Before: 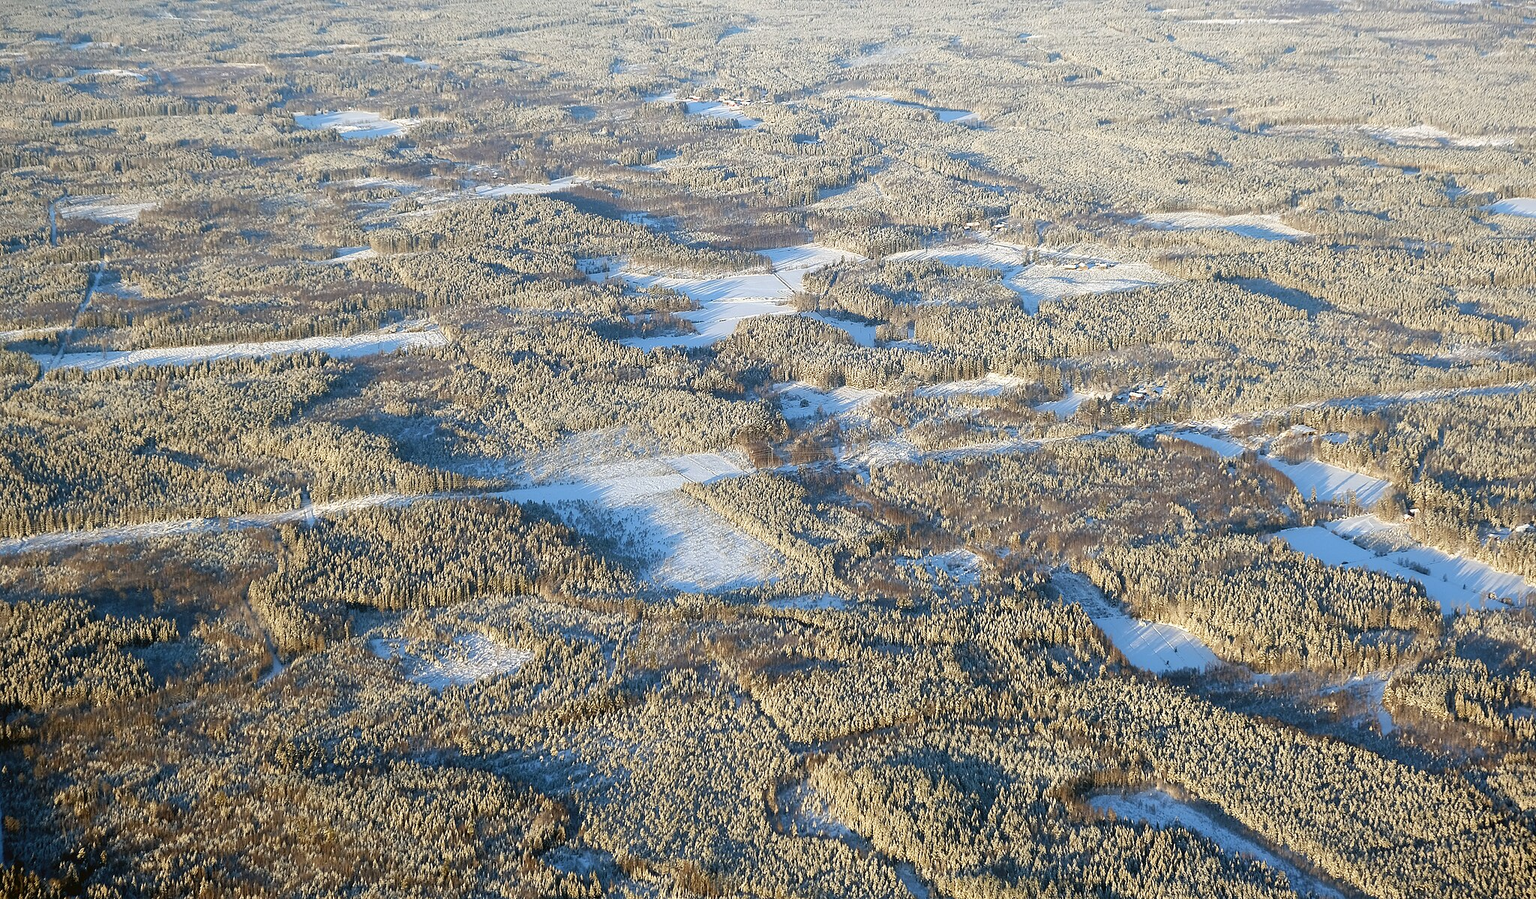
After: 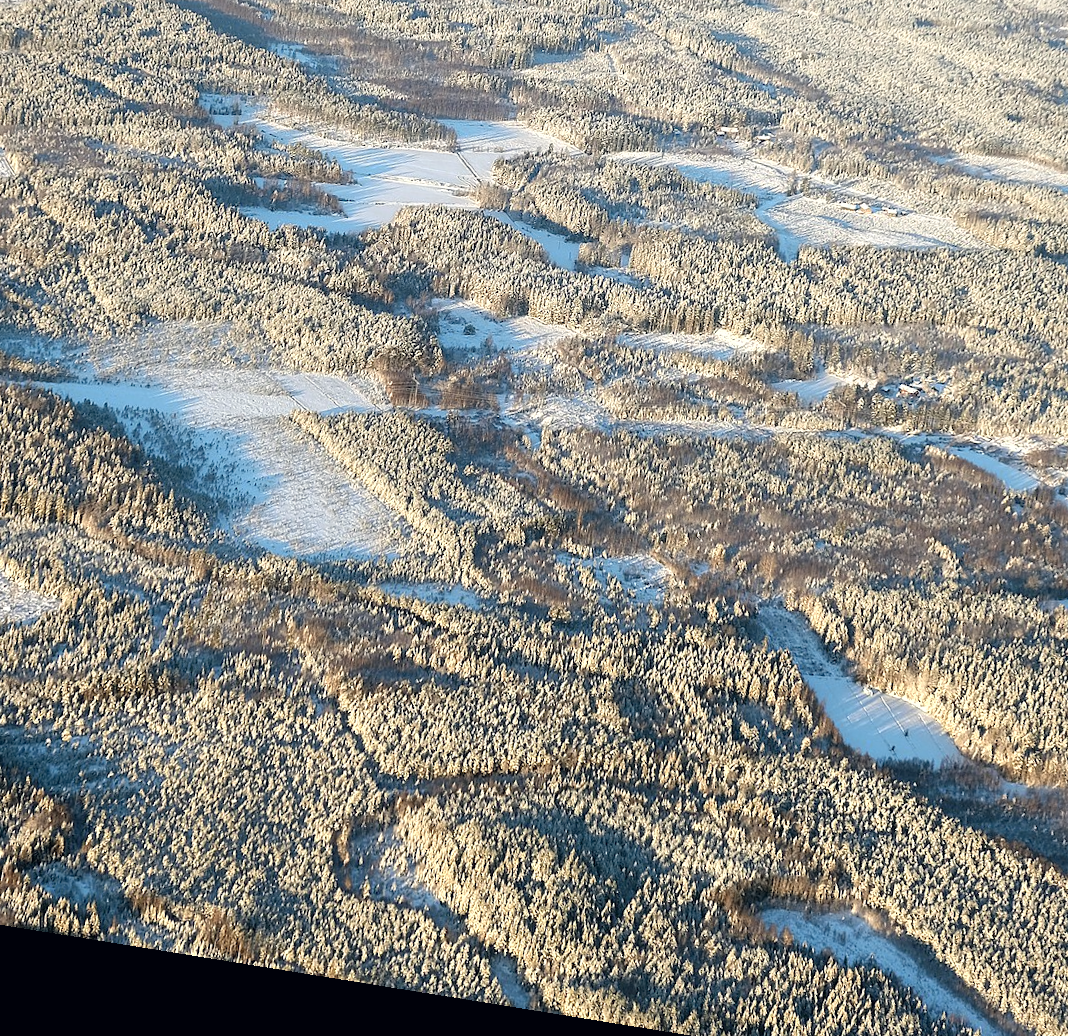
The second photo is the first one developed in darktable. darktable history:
color correction: highlights a* 0.207, highlights b* 2.7, shadows a* -0.874, shadows b* -4.78
crop: left 31.379%, top 24.658%, right 20.326%, bottom 6.628%
color zones: curves: ch0 [(0.018, 0.548) (0.224, 0.64) (0.425, 0.447) (0.675, 0.575) (0.732, 0.579)]; ch1 [(0.066, 0.487) (0.25, 0.5) (0.404, 0.43) (0.75, 0.421) (0.956, 0.421)]; ch2 [(0.044, 0.561) (0.215, 0.465) (0.399, 0.544) (0.465, 0.548) (0.614, 0.447) (0.724, 0.43) (0.882, 0.623) (0.956, 0.632)]
rotate and perspective: rotation 9.12°, automatic cropping off
